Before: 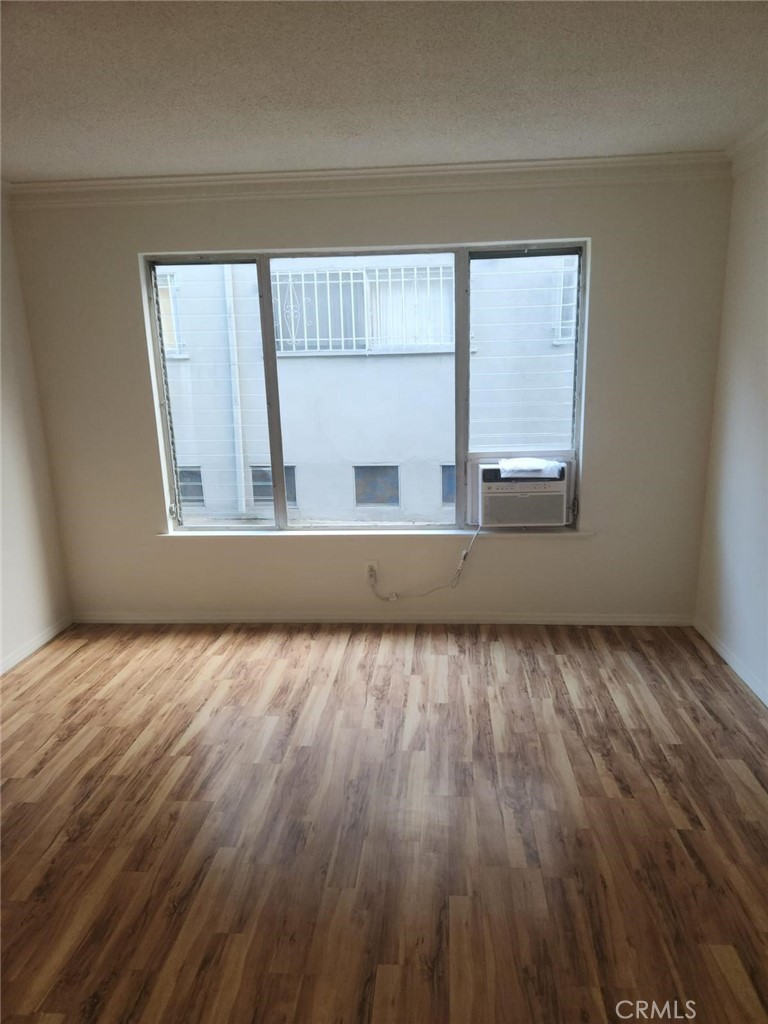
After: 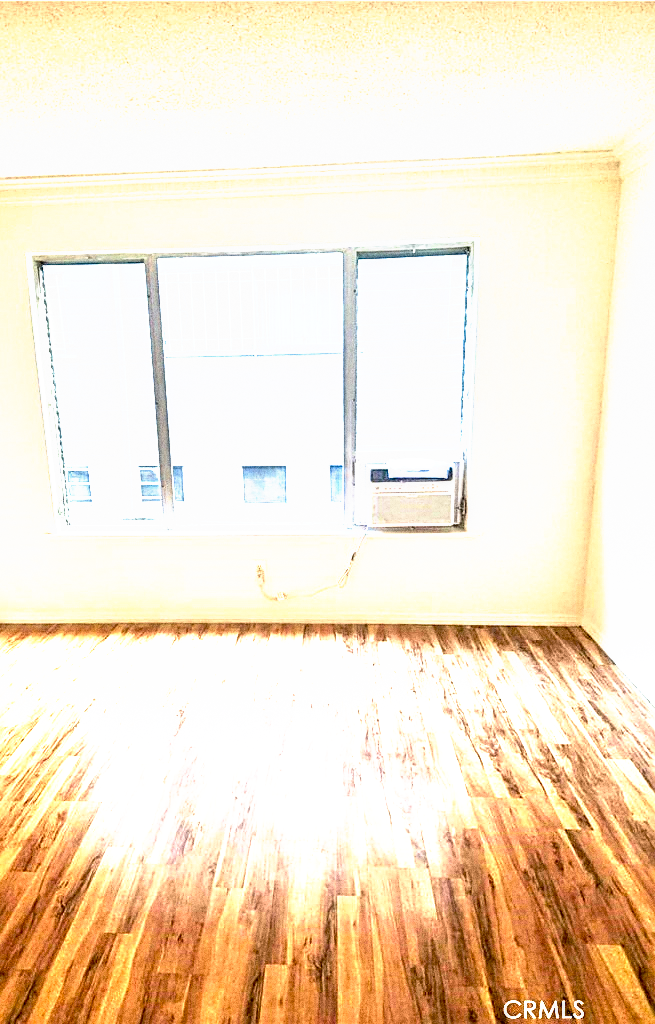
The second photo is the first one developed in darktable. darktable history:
local contrast: on, module defaults
tone equalizer: -7 EV 0.15 EV, -6 EV 0.6 EV, -5 EV 1.15 EV, -4 EV 1.33 EV, -3 EV 1.15 EV, -2 EV 0.6 EV, -1 EV 0.15 EV, mask exposure compensation -0.5 EV
grain: coarseness 0.09 ISO, strength 40%
tone curve: curves: ch0 [(0, 0) (0.003, 0.01) (0.011, 0.011) (0.025, 0.008) (0.044, 0.007) (0.069, 0.006) (0.1, 0.005) (0.136, 0.015) (0.177, 0.094) (0.224, 0.241) (0.277, 0.369) (0.335, 0.5) (0.399, 0.648) (0.468, 0.811) (0.543, 0.975) (0.623, 0.989) (0.709, 0.989) (0.801, 0.99) (0.898, 0.99) (1, 1)], preserve colors none
base curve: curves: ch0 [(0, 0) (0.989, 0.992)], preserve colors none
crop and rotate: left 14.584%
sharpen: on, module defaults
